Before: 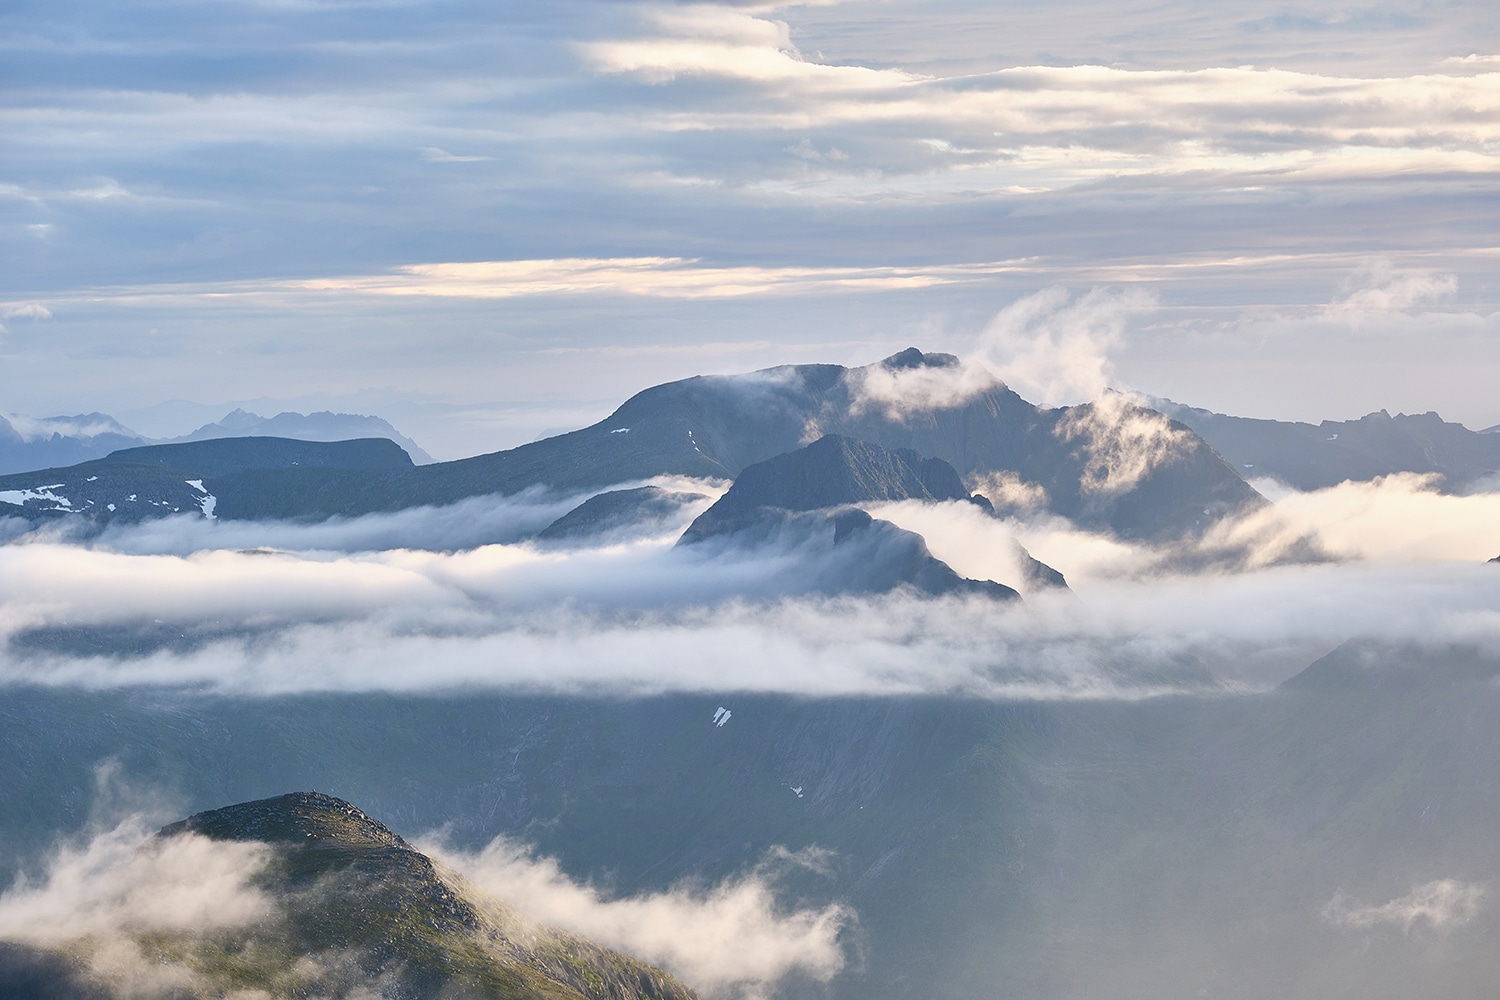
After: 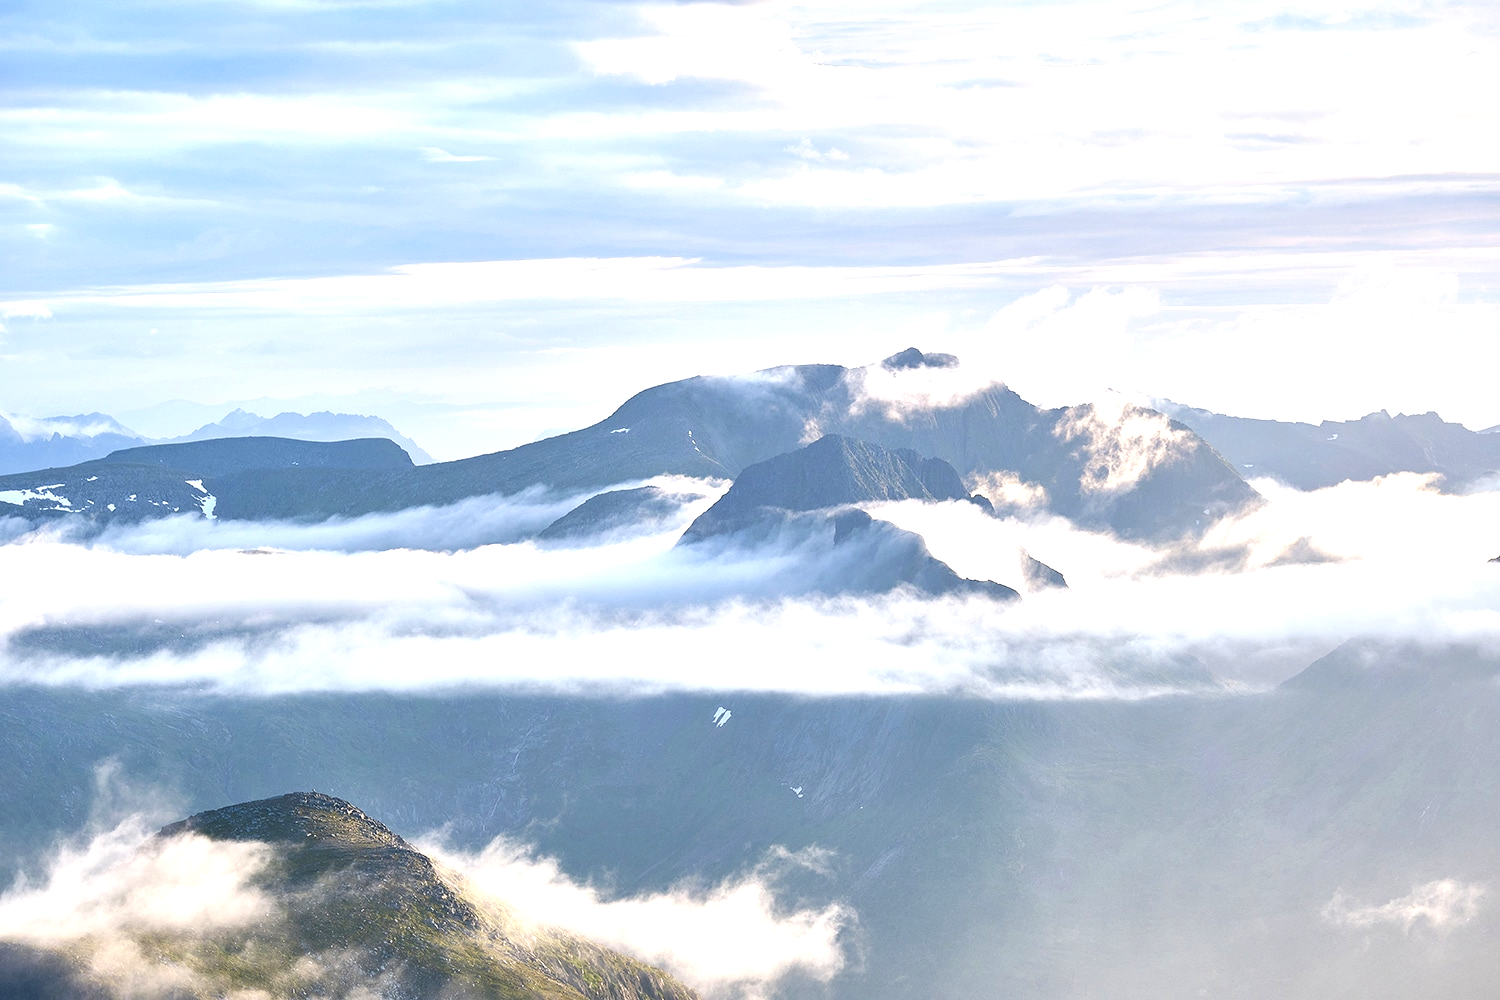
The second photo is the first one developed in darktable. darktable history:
exposure: exposure 0.916 EV, compensate highlight preservation false
